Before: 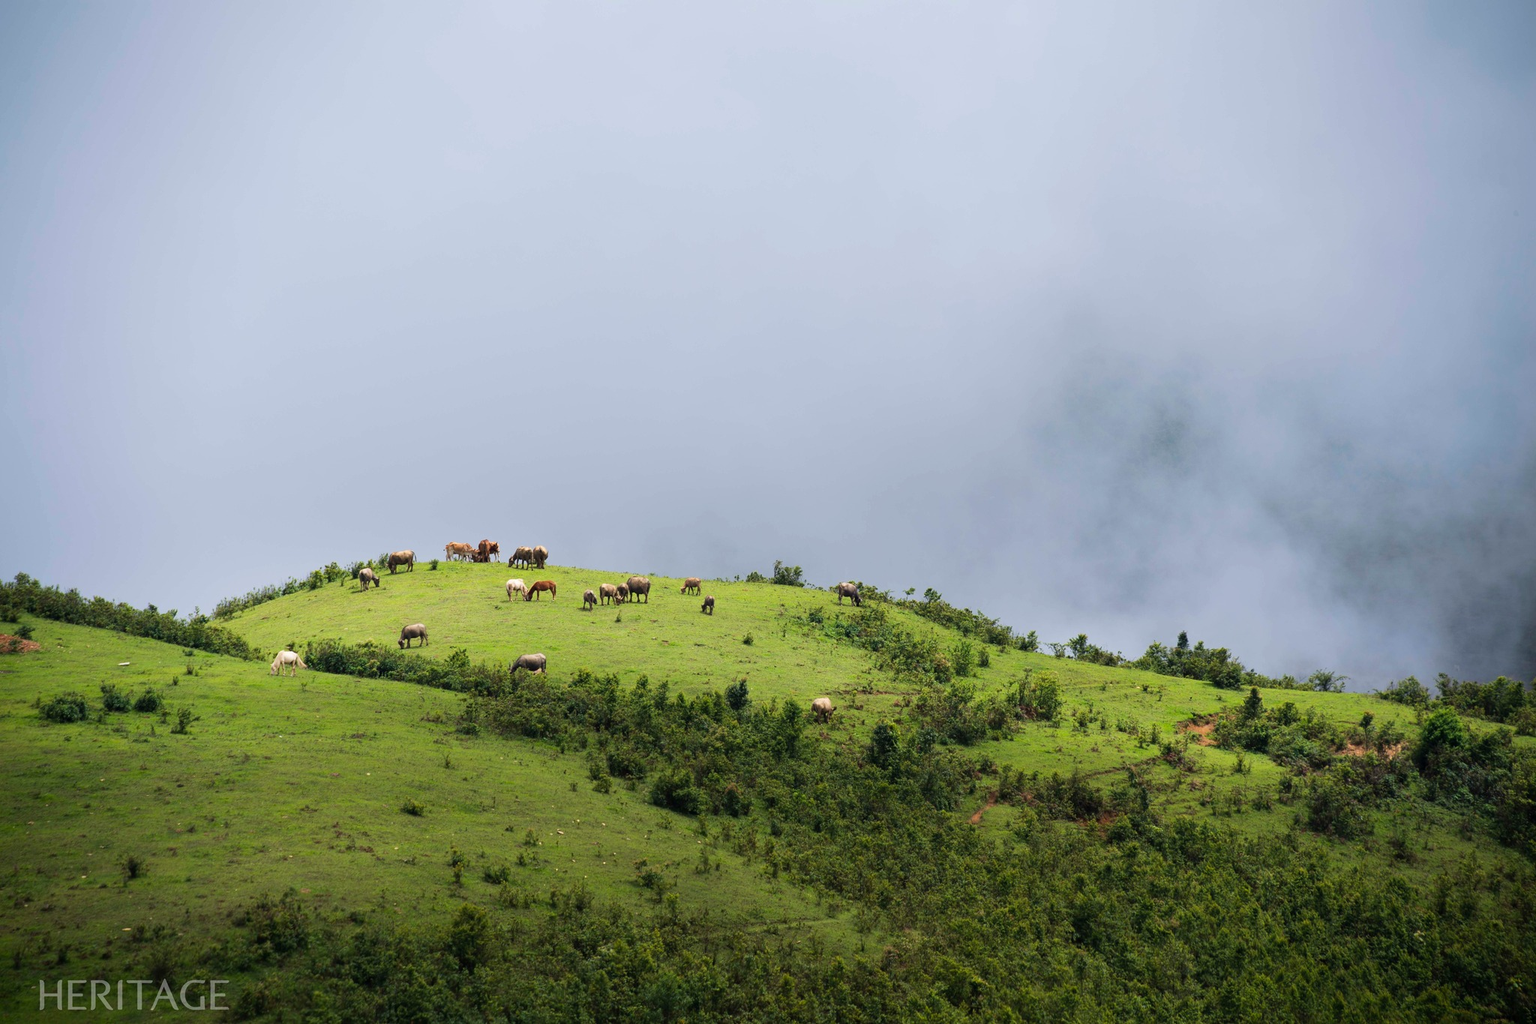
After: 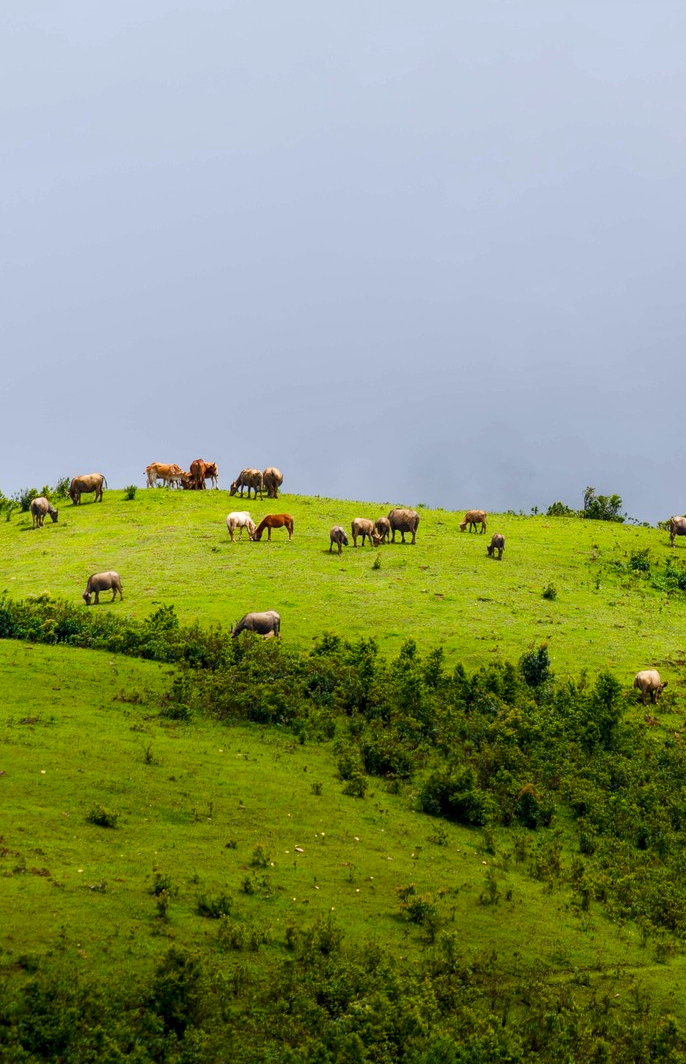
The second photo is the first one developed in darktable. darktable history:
crop and rotate: left 21.907%, top 19.048%, right 44.583%, bottom 3%
local contrast: on, module defaults
color balance rgb: power › chroma 0.234%, power › hue 62.88°, linear chroma grading › global chroma 14.813%, perceptual saturation grading › global saturation 27.574%, perceptual saturation grading › highlights -25.089%, perceptual saturation grading › shadows 24.056%
